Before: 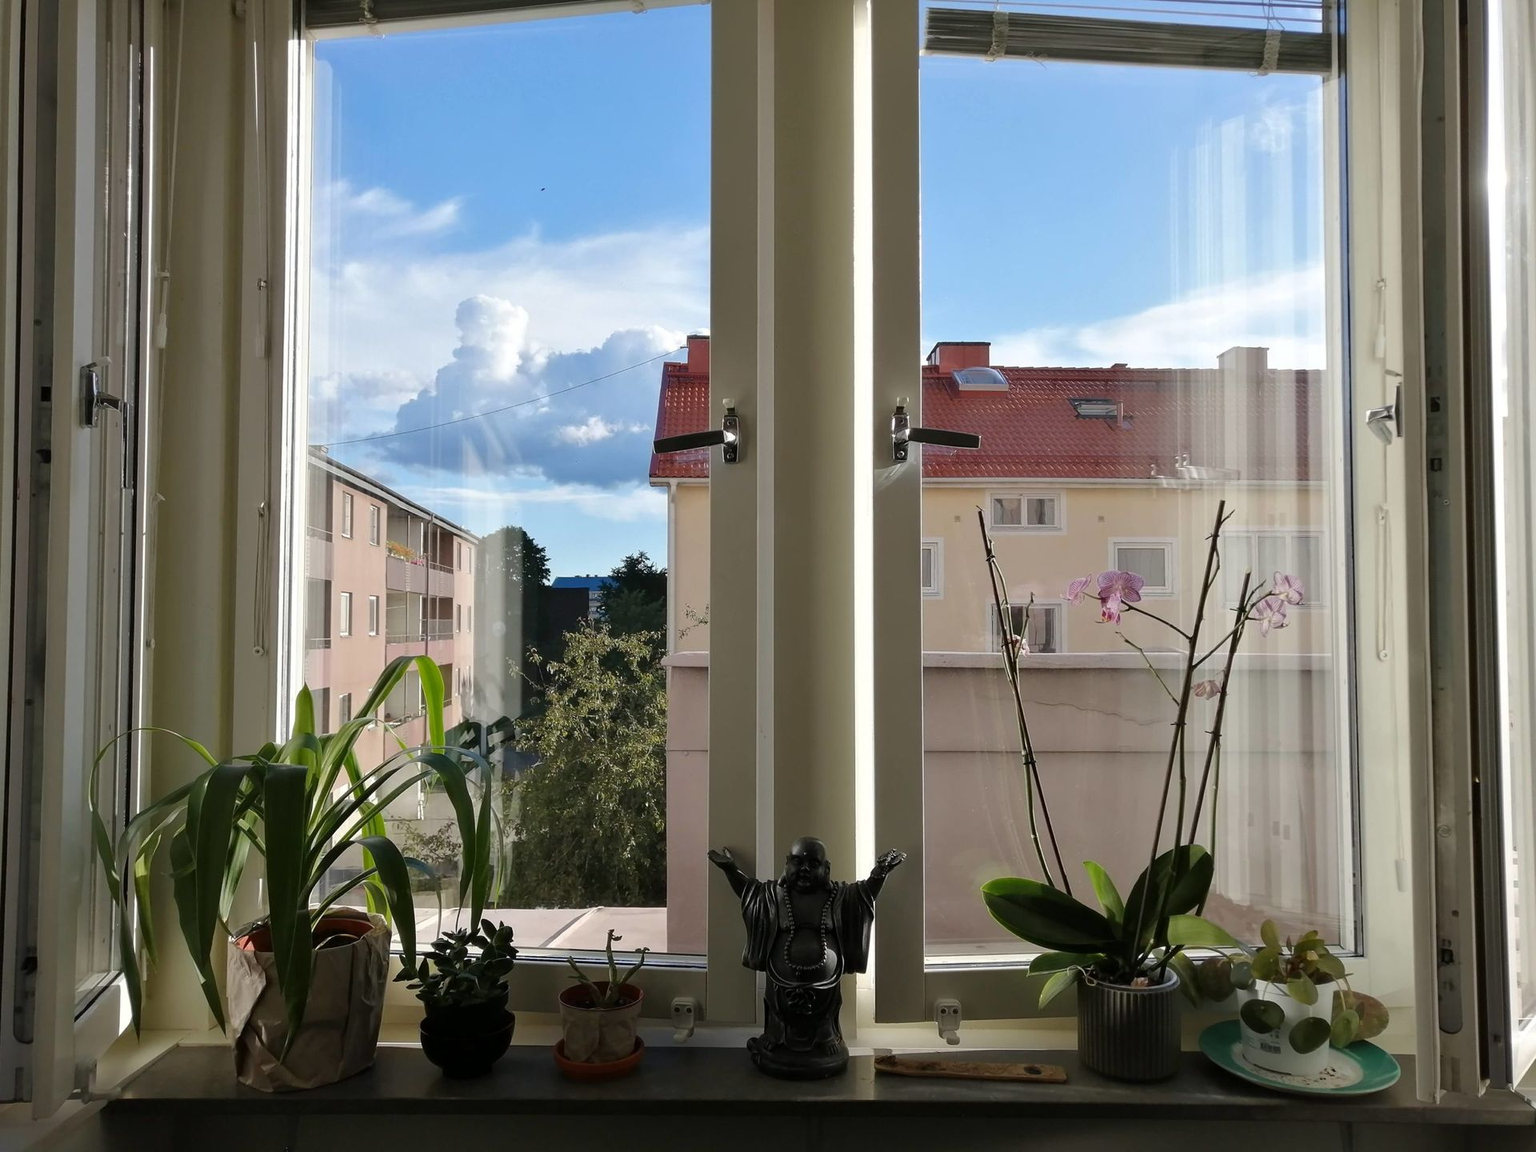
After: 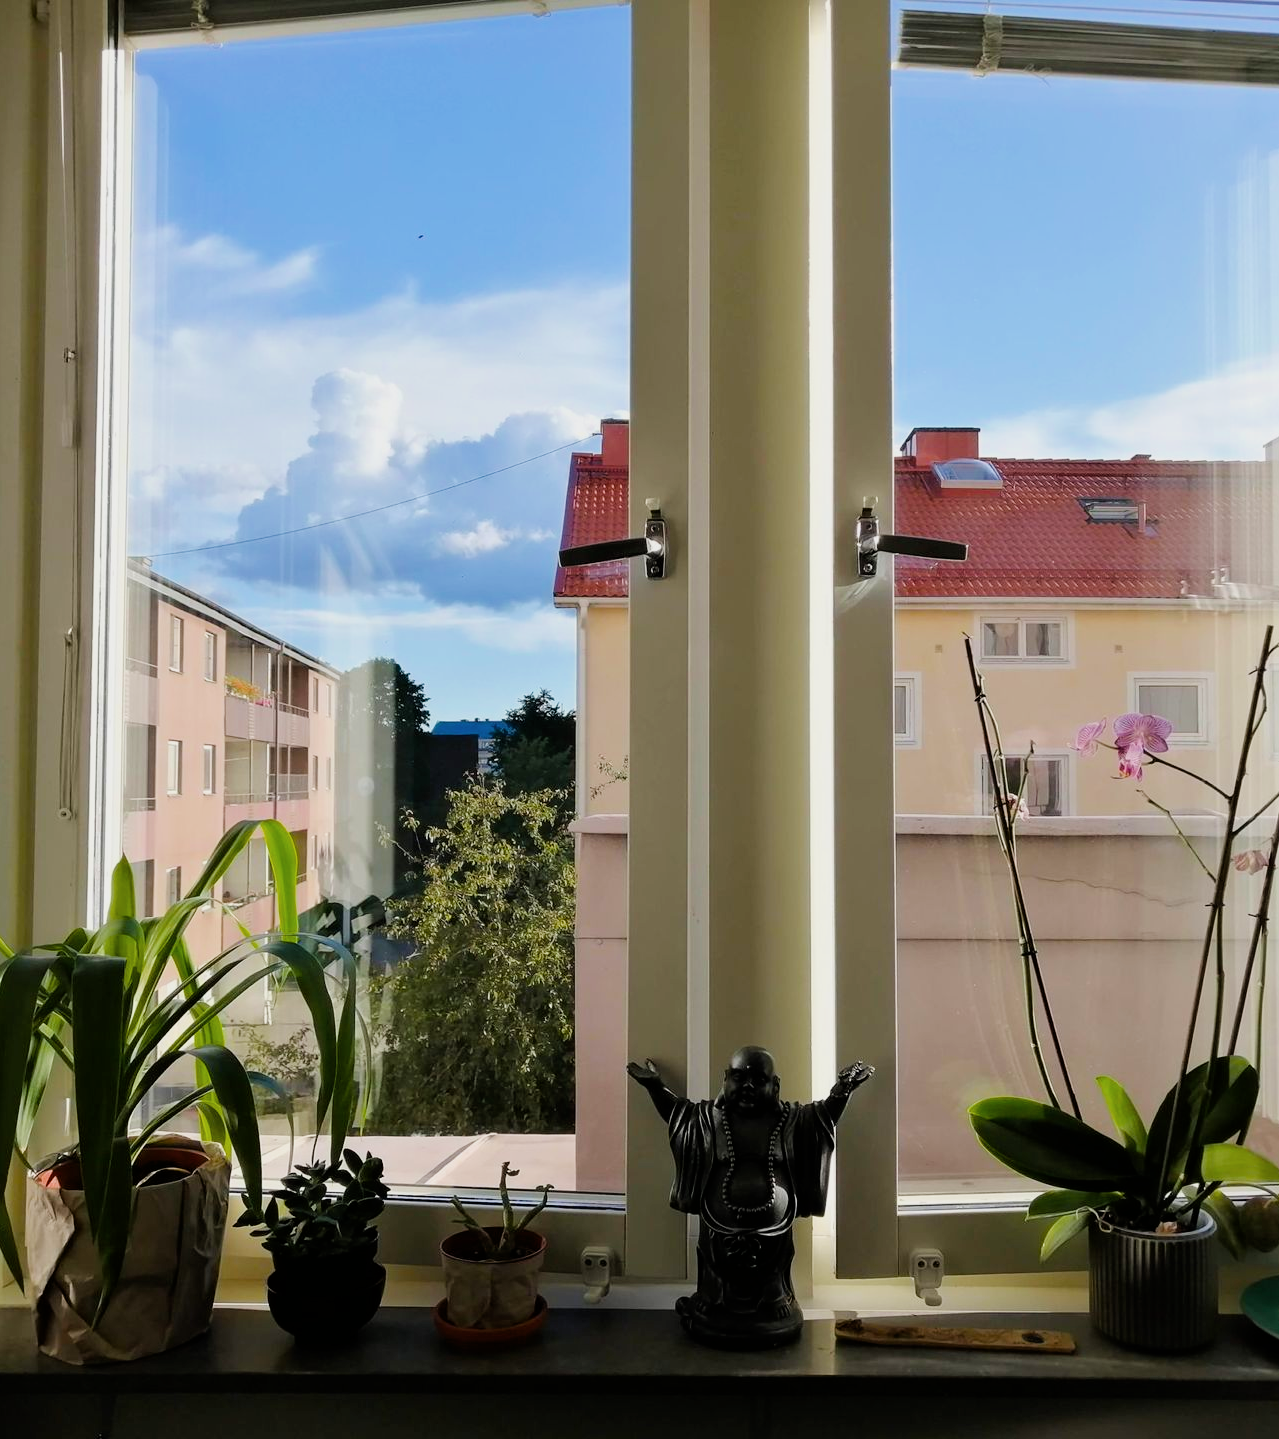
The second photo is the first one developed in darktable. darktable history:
contrast brightness saturation: saturation -0.026
crop and rotate: left 13.462%, right 19.915%
filmic rgb: black relative exposure -7.65 EV, white relative exposure 4.56 EV, threshold 3.04 EV, hardness 3.61, iterations of high-quality reconstruction 0, enable highlight reconstruction true
color balance rgb: linear chroma grading › global chroma -15.778%, perceptual saturation grading › global saturation 19.505%, perceptual brilliance grading › global brilliance 17.662%, global vibrance 45.079%
